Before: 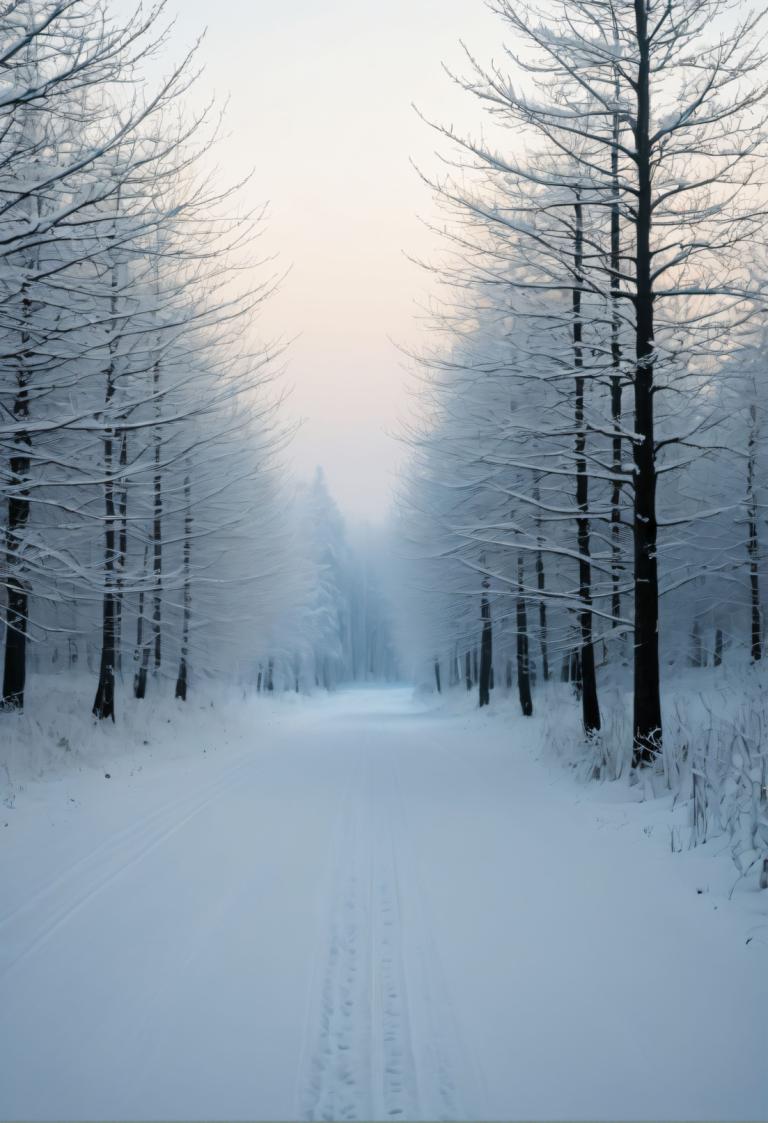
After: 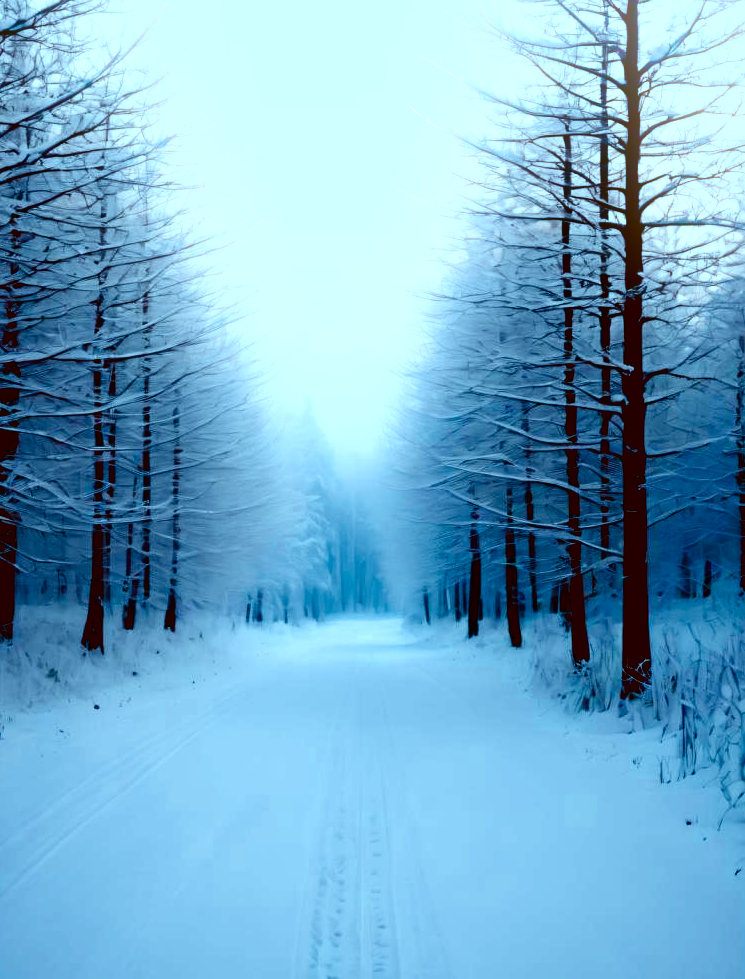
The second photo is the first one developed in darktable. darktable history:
exposure: black level correction 0.001, exposure 1.3 EV, compensate highlight preservation false
color correction: highlights a* -14.62, highlights b* -16.22, shadows a* 10.12, shadows b* 29.4
crop: left 1.507%, top 6.147%, right 1.379%, bottom 6.637%
bloom: size 9%, threshold 100%, strength 7%
color zones: curves: ch0 [(0.018, 0.548) (0.197, 0.654) (0.425, 0.447) (0.605, 0.658) (0.732, 0.579)]; ch1 [(0.105, 0.531) (0.224, 0.531) (0.386, 0.39) (0.618, 0.456) (0.732, 0.456) (0.956, 0.421)]; ch2 [(0.039, 0.583) (0.215, 0.465) (0.399, 0.544) (0.465, 0.548) (0.614, 0.447) (0.724, 0.43) (0.882, 0.623) (0.956, 0.632)]
filmic rgb: black relative exposure -5 EV, hardness 2.88, contrast 1.3, highlights saturation mix -30%
white balance: red 0.948, green 1.02, blue 1.176
contrast brightness saturation: brightness -1, saturation 1
